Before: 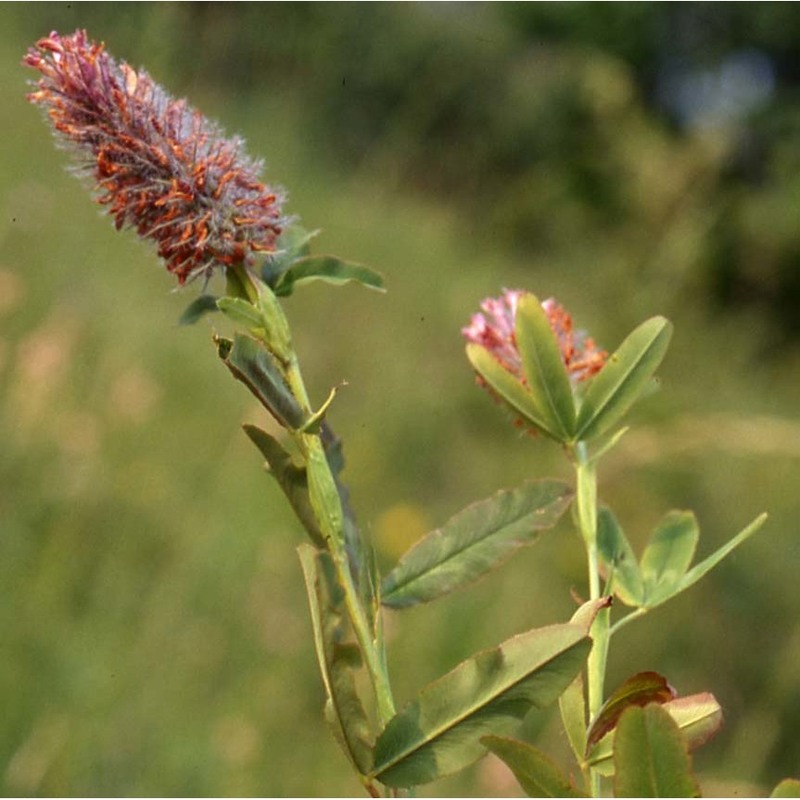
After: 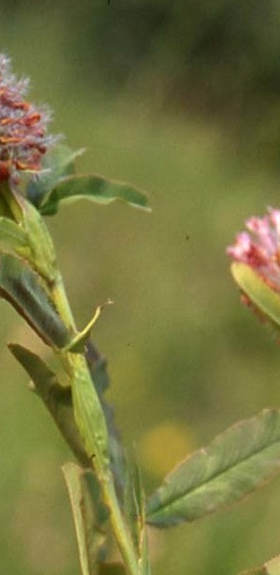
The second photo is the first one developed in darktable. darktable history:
crop and rotate: left 29.513%, top 10.187%, right 35.409%, bottom 17.826%
